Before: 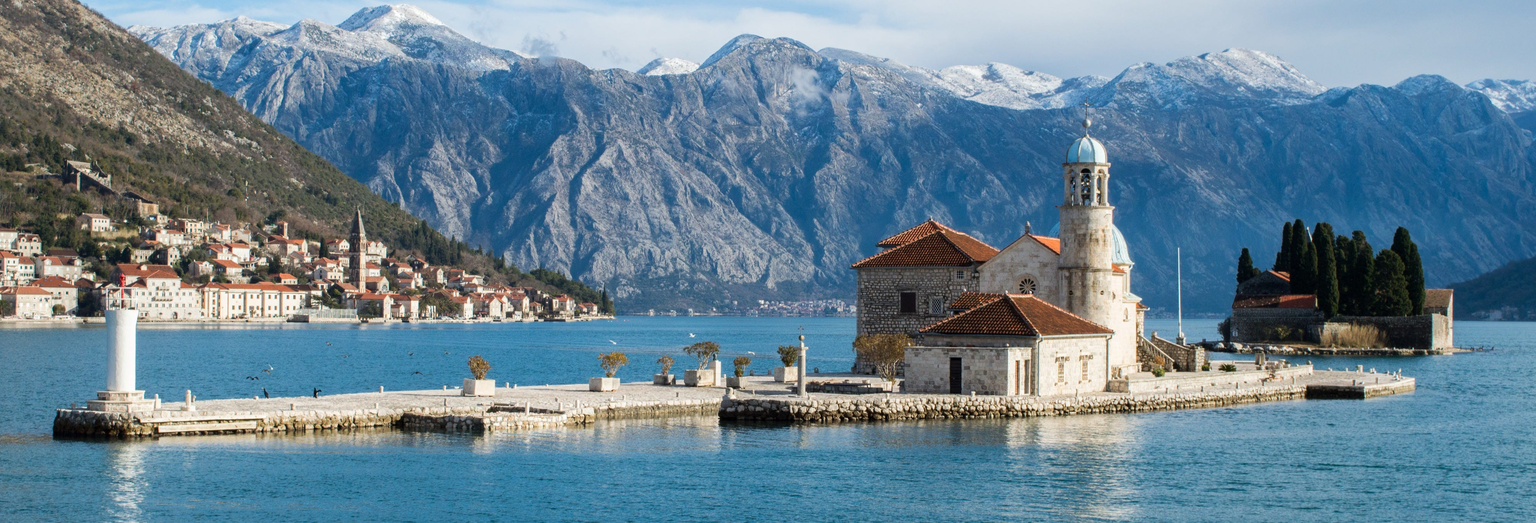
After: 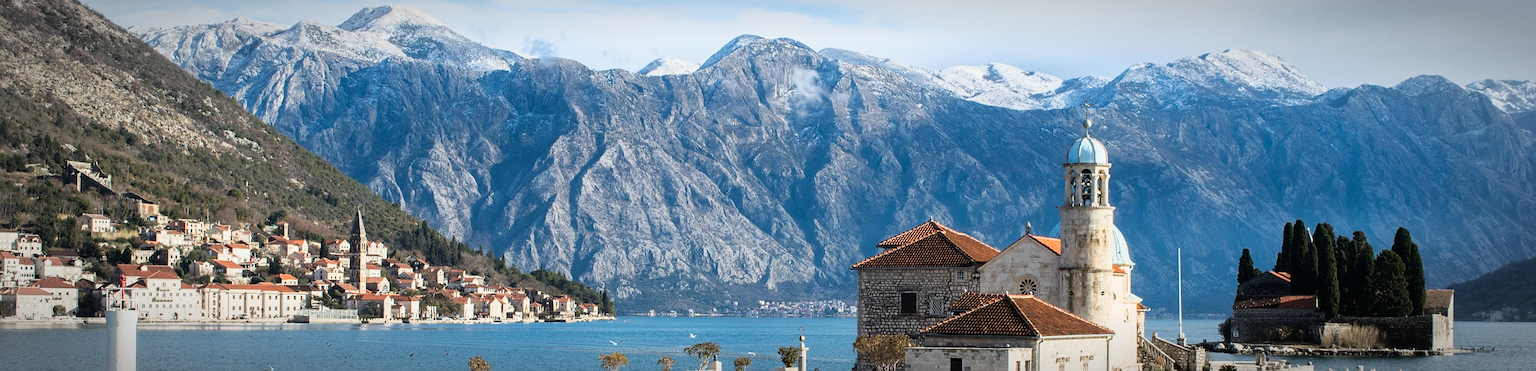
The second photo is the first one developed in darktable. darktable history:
crop: right 0%, bottom 28.952%
vignetting: automatic ratio true
exposure: exposure 0.018 EV, compensate highlight preservation false
sharpen: on, module defaults
tone curve: curves: ch0 [(0, 0) (0.105, 0.08) (0.195, 0.18) (0.283, 0.288) (0.384, 0.419) (0.485, 0.531) (0.638, 0.69) (0.795, 0.879) (1, 0.977)]; ch1 [(0, 0) (0.161, 0.092) (0.35, 0.33) (0.379, 0.401) (0.456, 0.469) (0.498, 0.503) (0.531, 0.537) (0.596, 0.621) (0.635, 0.655) (1, 1)]; ch2 [(0, 0) (0.371, 0.362) (0.437, 0.437) (0.483, 0.484) (0.53, 0.515) (0.56, 0.58) (0.622, 0.606) (1, 1)], color space Lab, linked channels, preserve colors none
